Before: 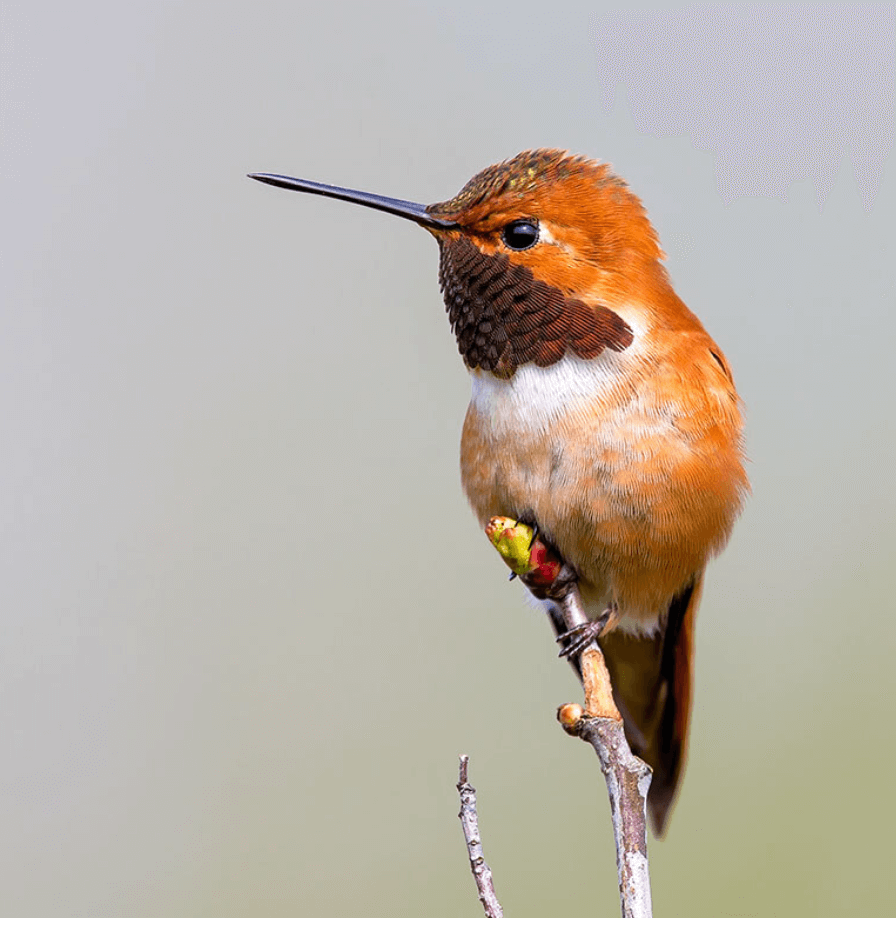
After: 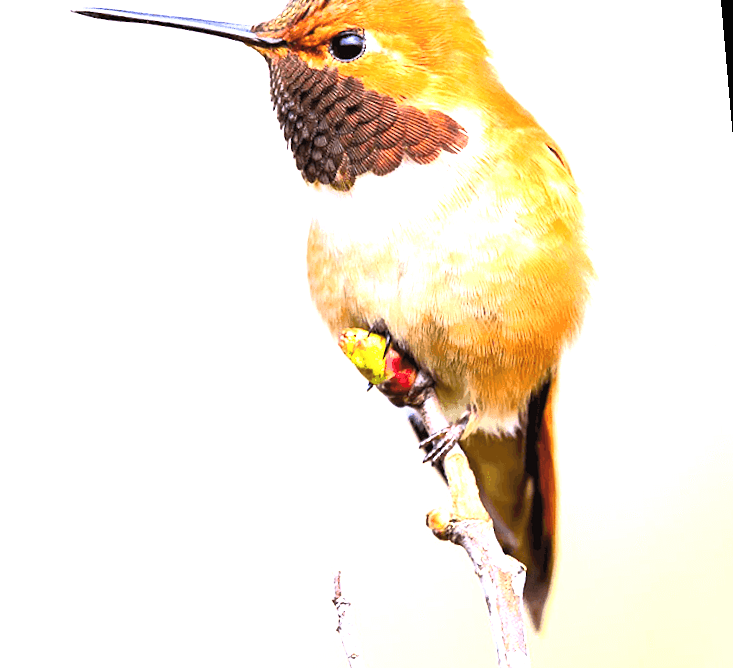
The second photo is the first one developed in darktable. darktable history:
crop: left 16.315%, top 14.246%
white balance: emerald 1
rotate and perspective: rotation -5°, crop left 0.05, crop right 0.952, crop top 0.11, crop bottom 0.89
base curve: curves: ch0 [(0, 0) (0.257, 0.25) (0.482, 0.586) (0.757, 0.871) (1, 1)]
exposure: black level correction 0, exposure 1.975 EV, compensate exposure bias true, compensate highlight preservation false
